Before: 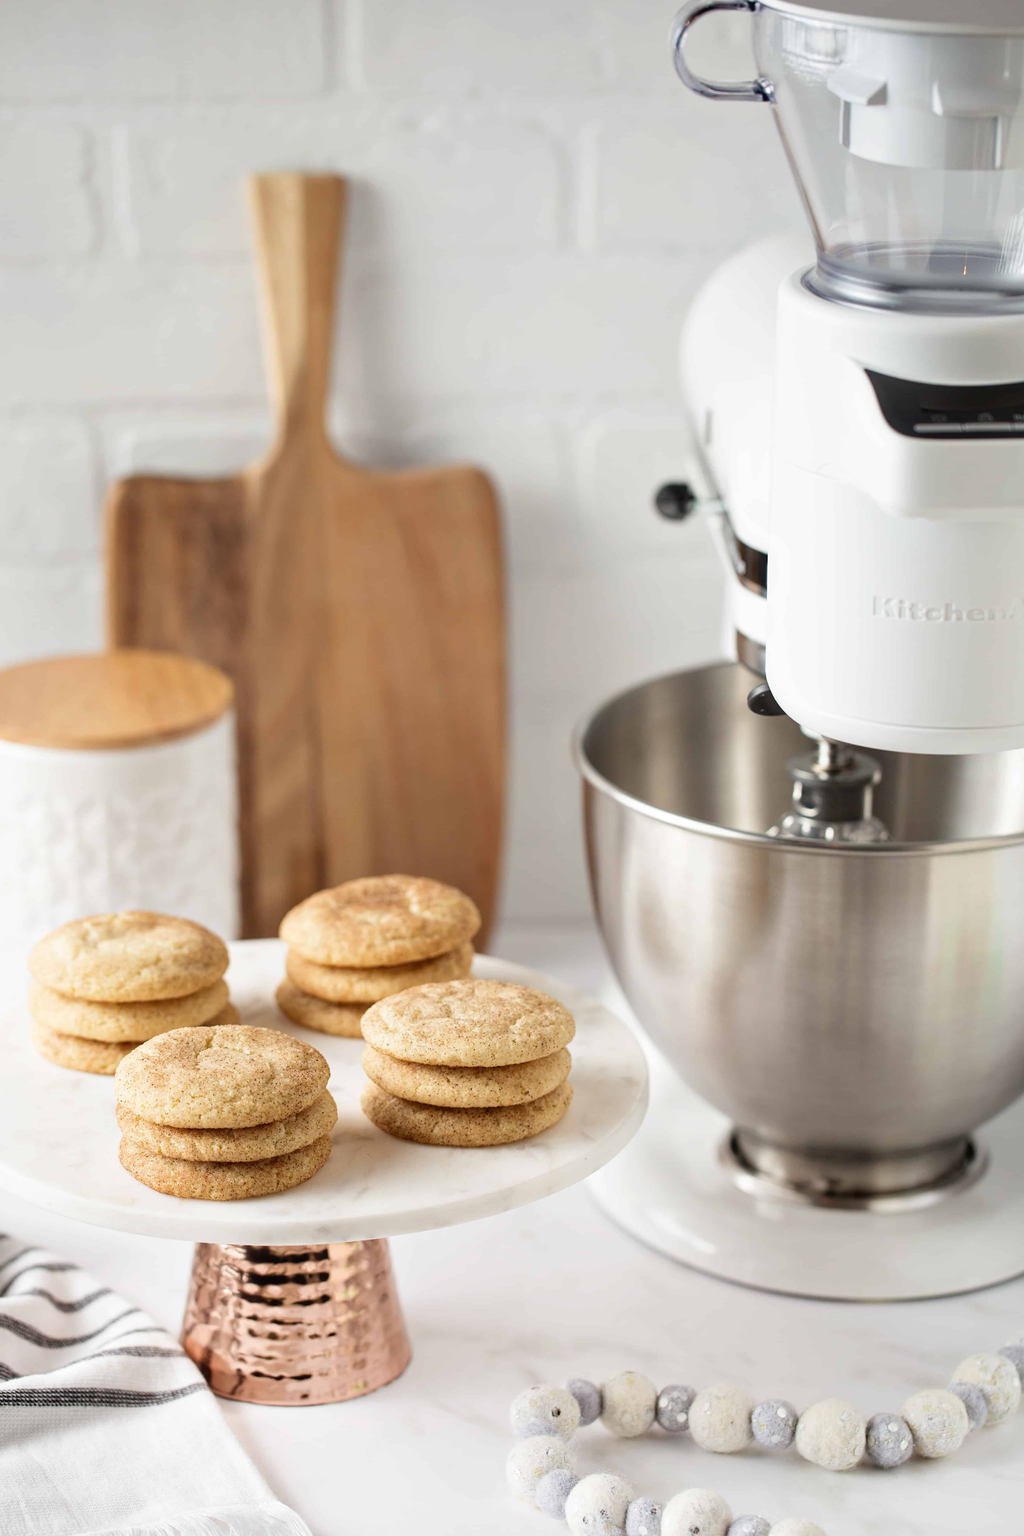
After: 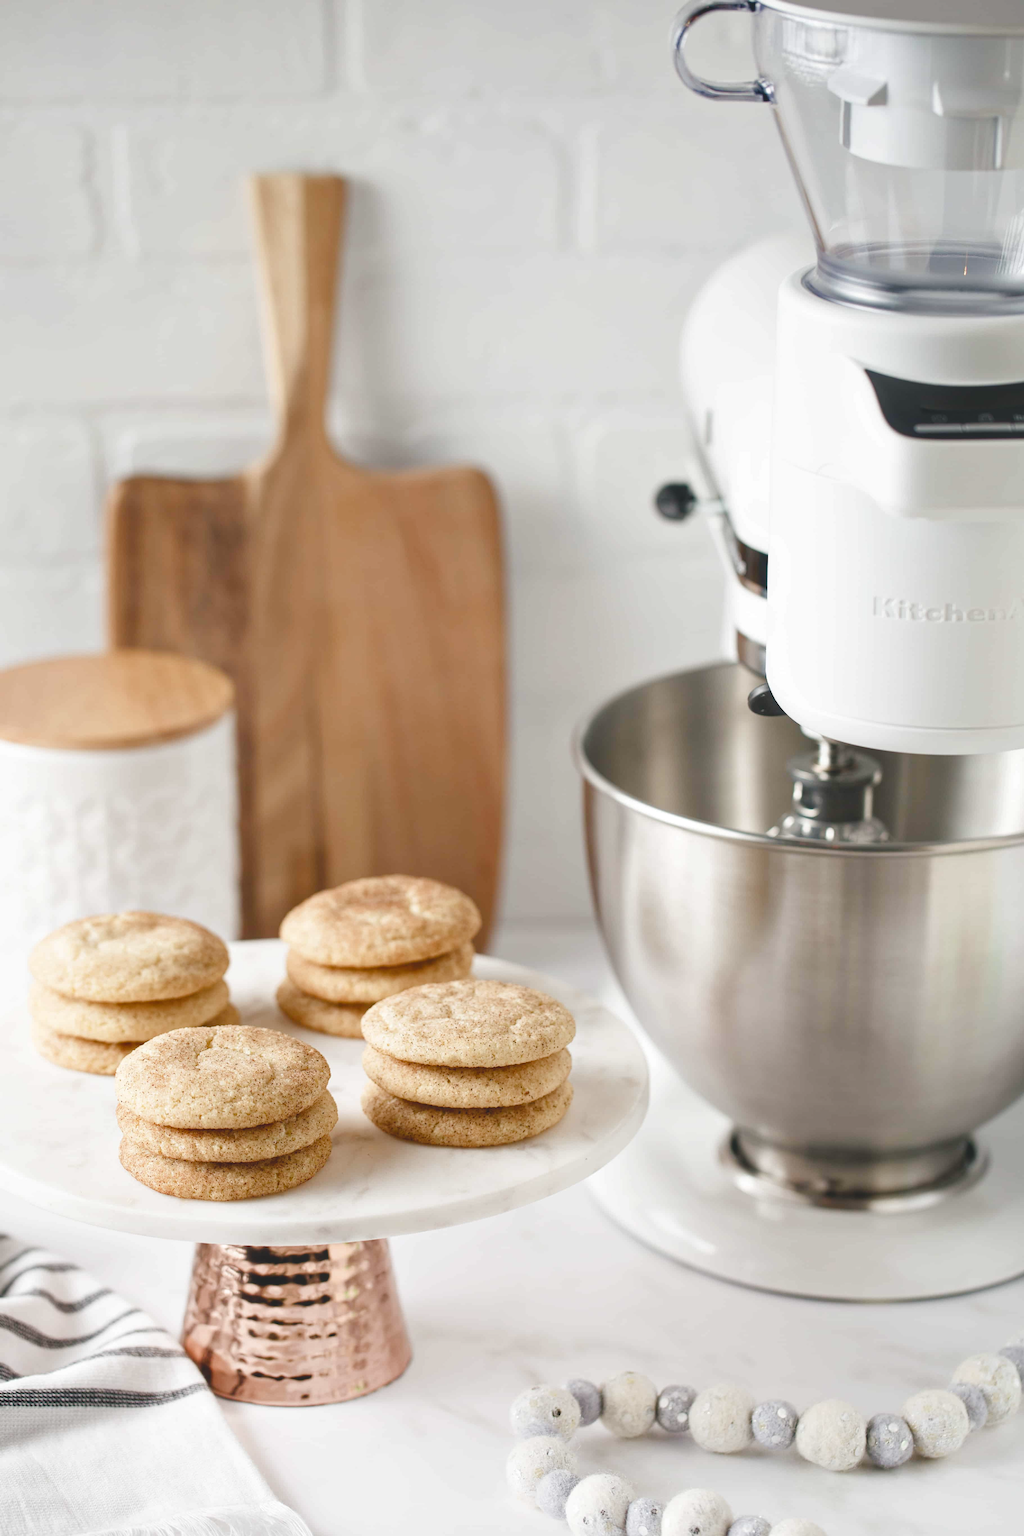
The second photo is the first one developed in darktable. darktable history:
color balance rgb: shadows lift › chroma 2.026%, shadows lift › hue 220.26°, global offset › luminance 1.514%, perceptual saturation grading › global saturation -0.005%, perceptual saturation grading › highlights -33.804%, perceptual saturation grading › mid-tones 15.058%, perceptual saturation grading › shadows 47.744%, global vibrance 9.168%
